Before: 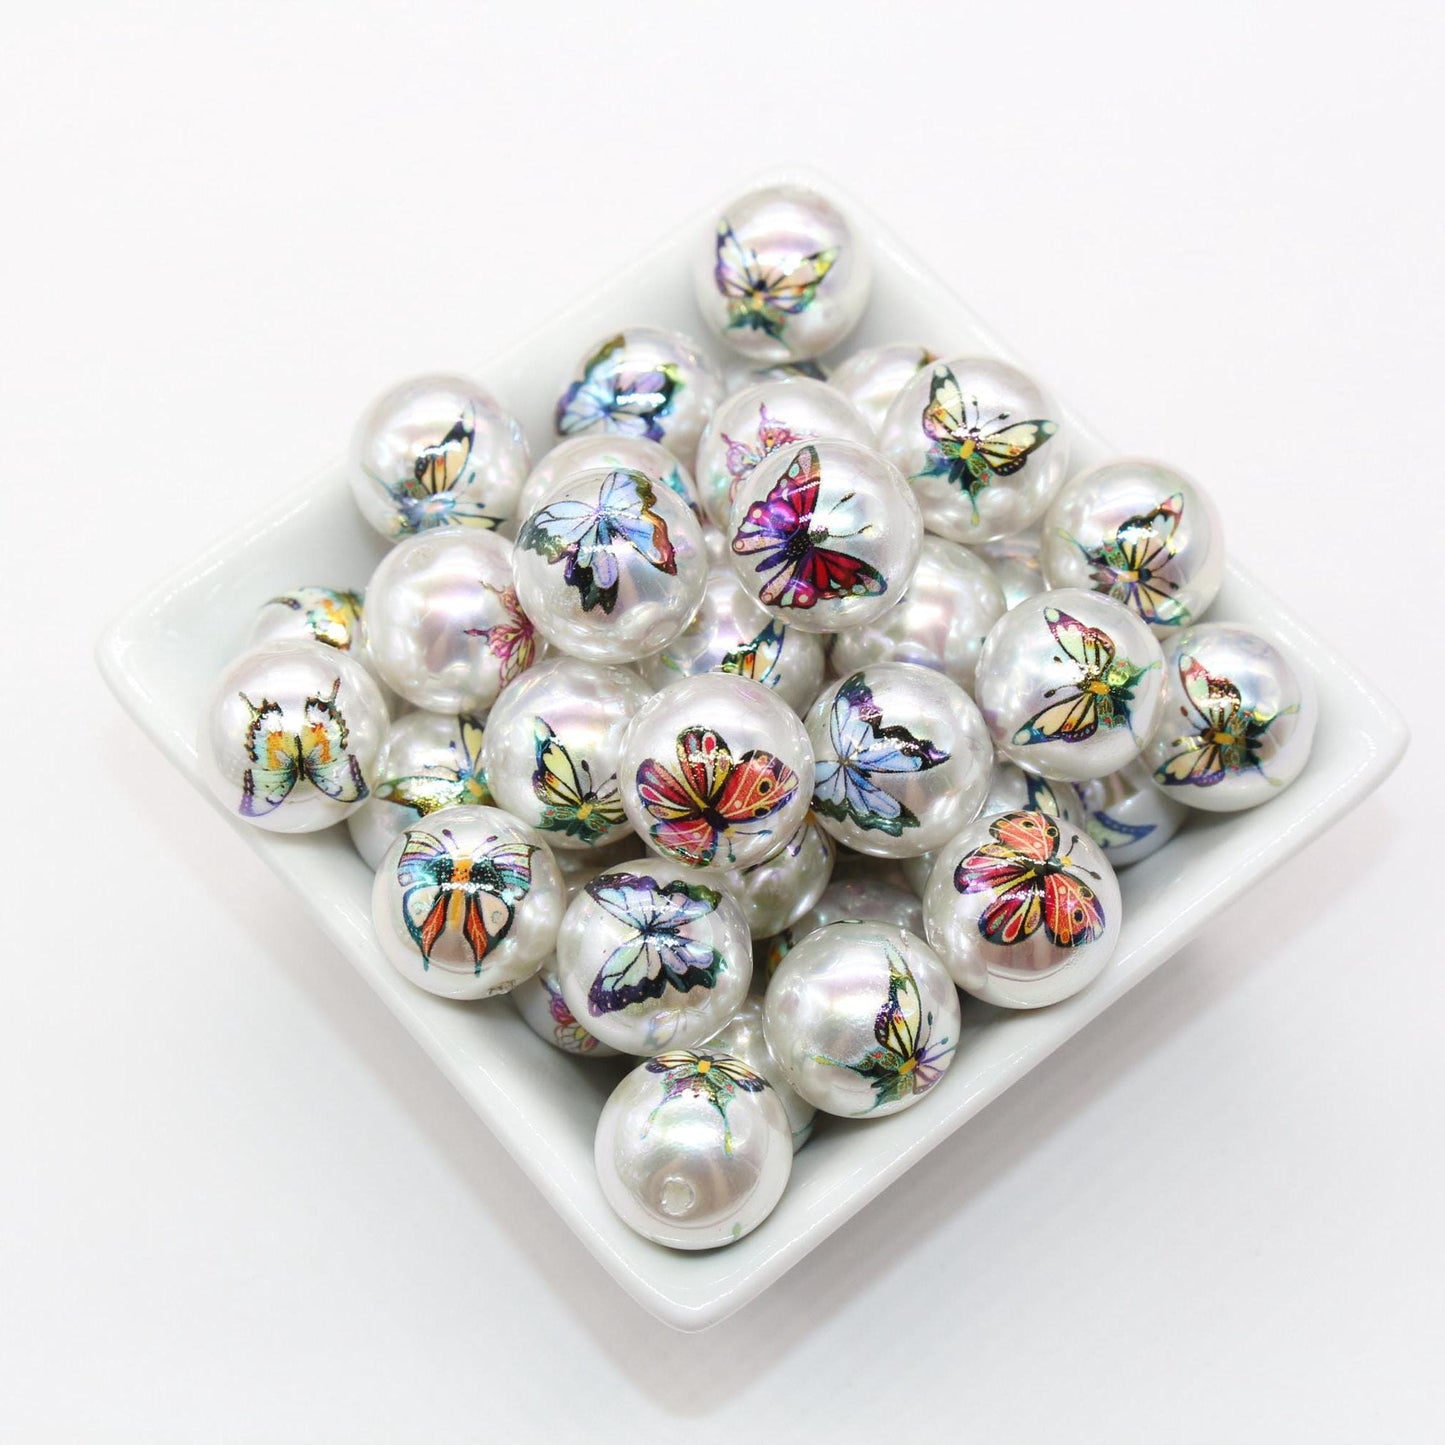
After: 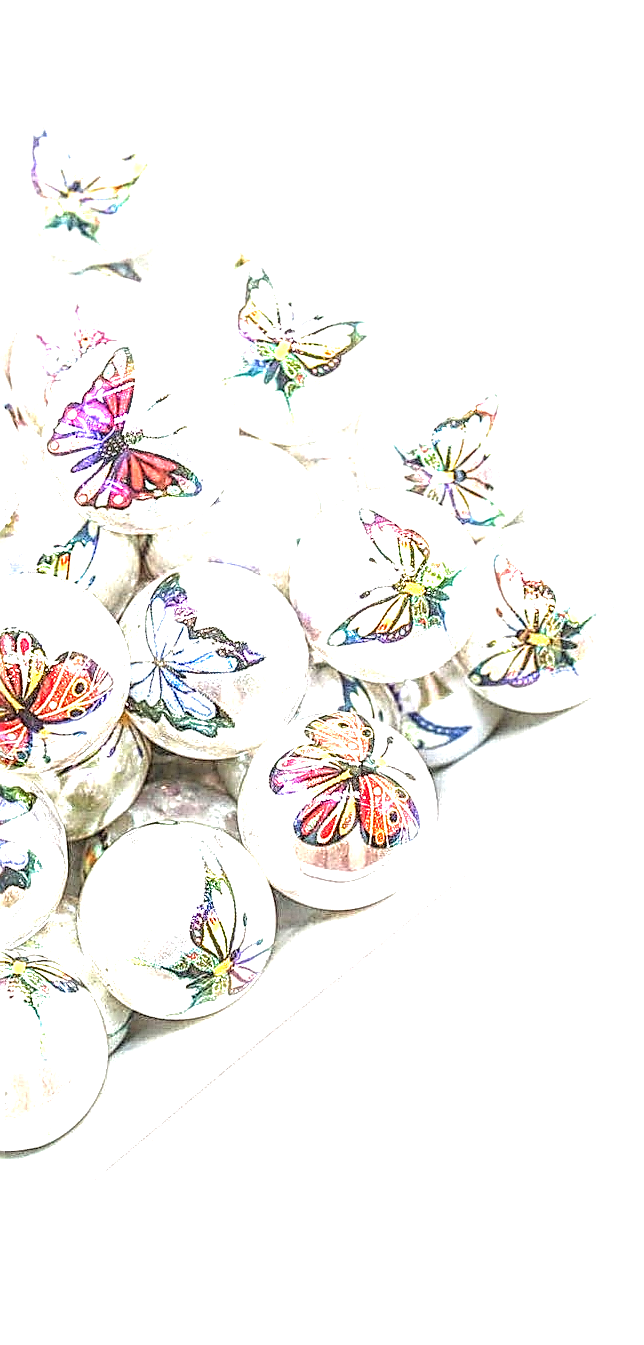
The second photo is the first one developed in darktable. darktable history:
exposure: black level correction 0.001, exposure 1.816 EV, compensate highlight preservation false
sharpen: amount 1.854
crop: left 47.462%, top 6.863%, right 7.936%
local contrast: highlights 1%, shadows 0%, detail 182%
